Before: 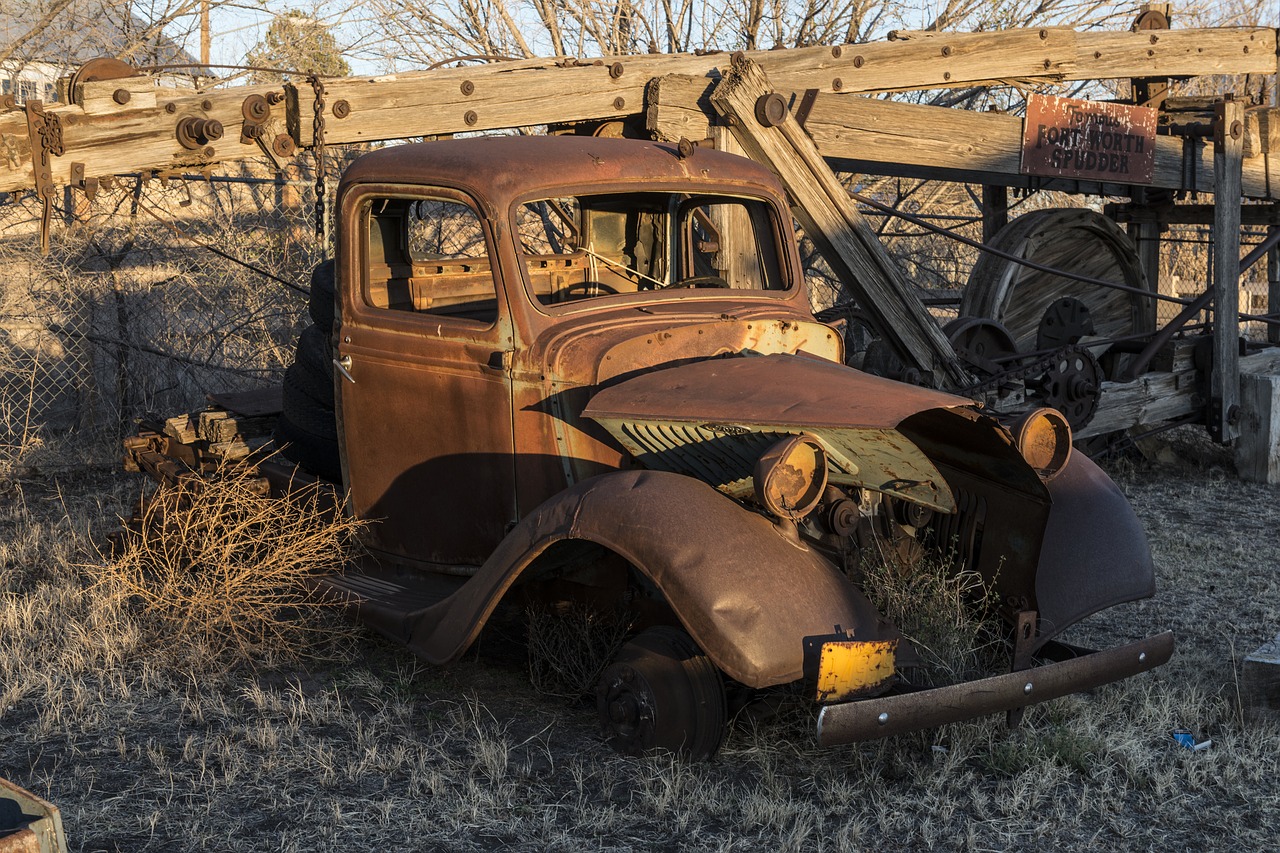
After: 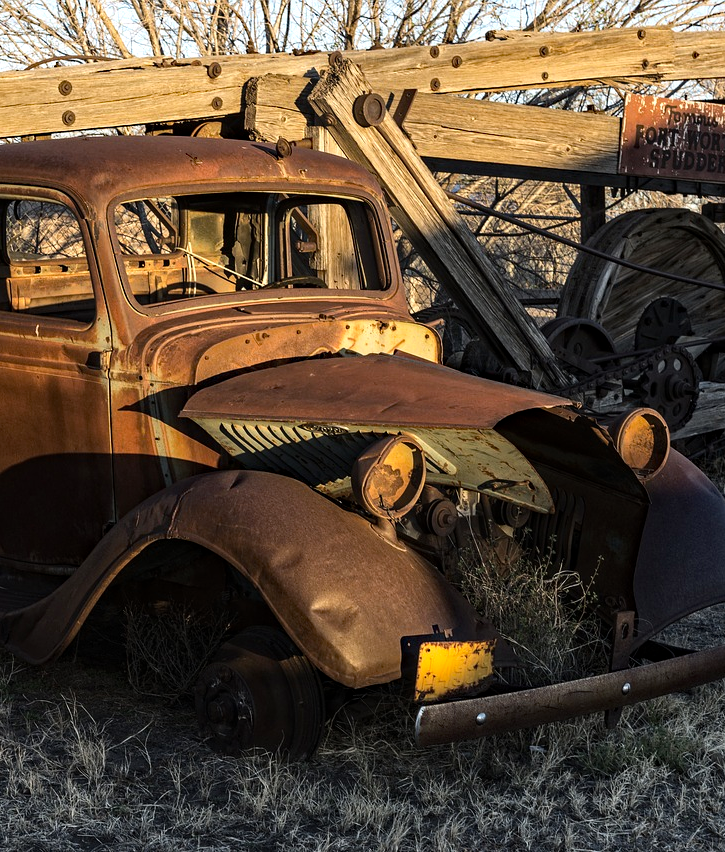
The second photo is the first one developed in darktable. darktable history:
crop: left 31.458%, top 0%, right 11.876%
haze removal: strength 0.5, distance 0.43, compatibility mode true, adaptive false
tone equalizer: -8 EV -0.417 EV, -7 EV -0.389 EV, -6 EV -0.333 EV, -5 EV -0.222 EV, -3 EV 0.222 EV, -2 EV 0.333 EV, -1 EV 0.389 EV, +0 EV 0.417 EV, edges refinement/feathering 500, mask exposure compensation -1.57 EV, preserve details no
